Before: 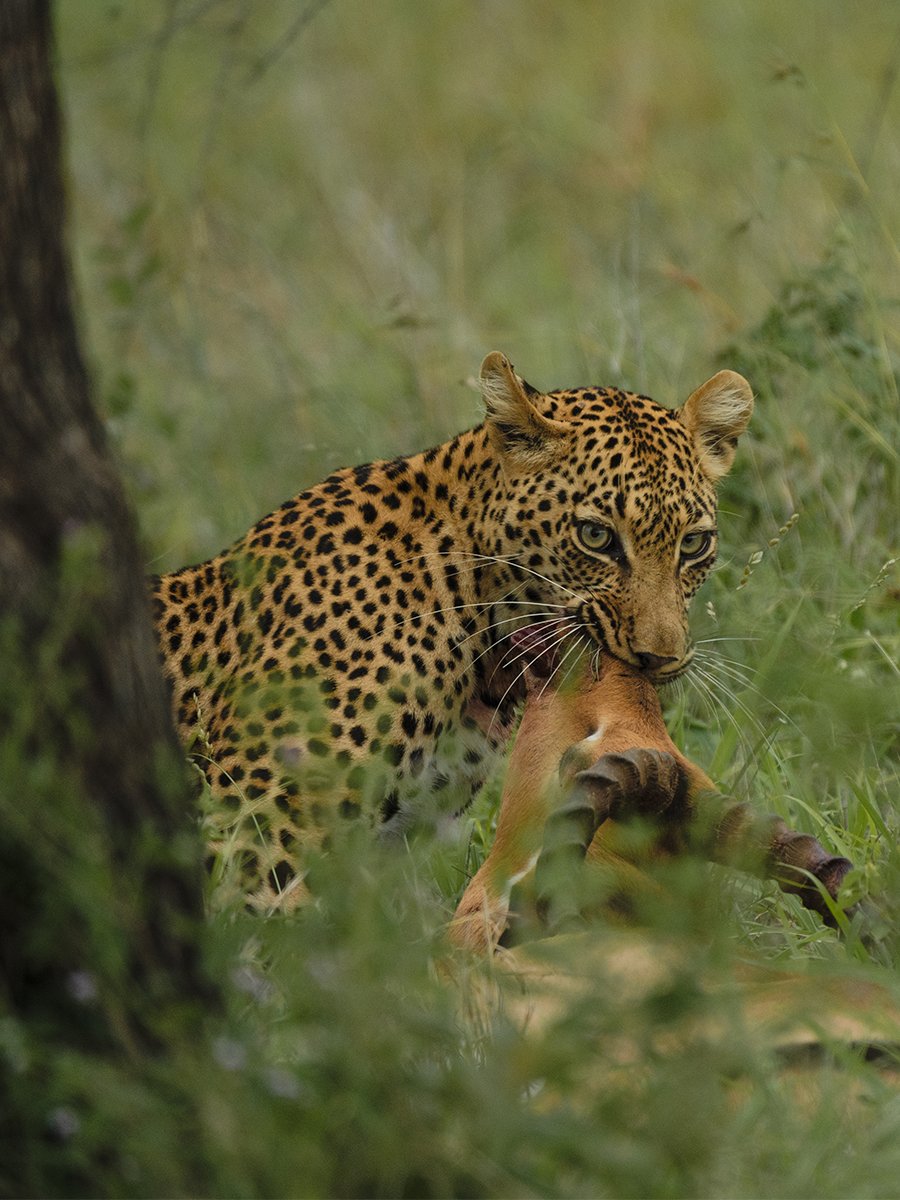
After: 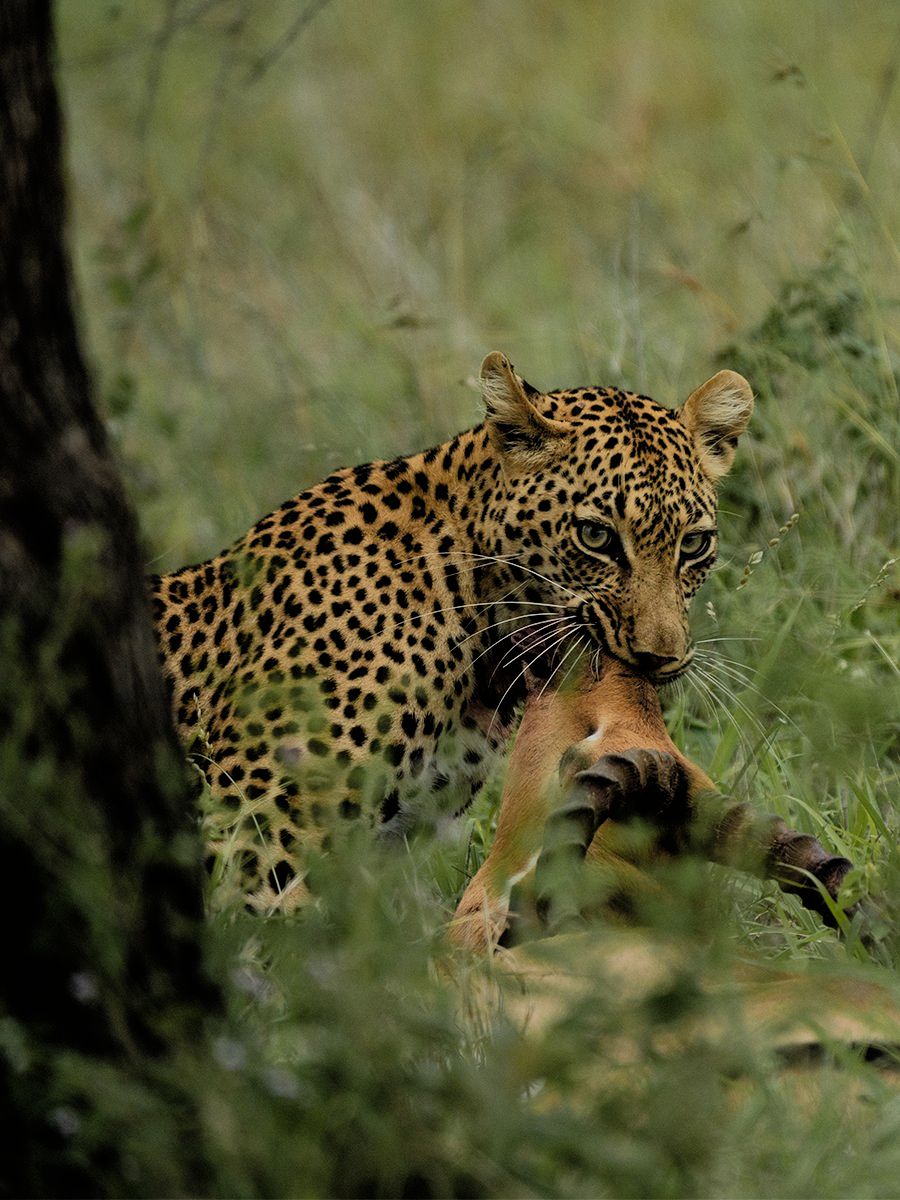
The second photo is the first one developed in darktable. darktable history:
filmic rgb: black relative exposure -5 EV, white relative exposure 3.96 EV, hardness 2.89, contrast 1.301, highlights saturation mix -29.57%
